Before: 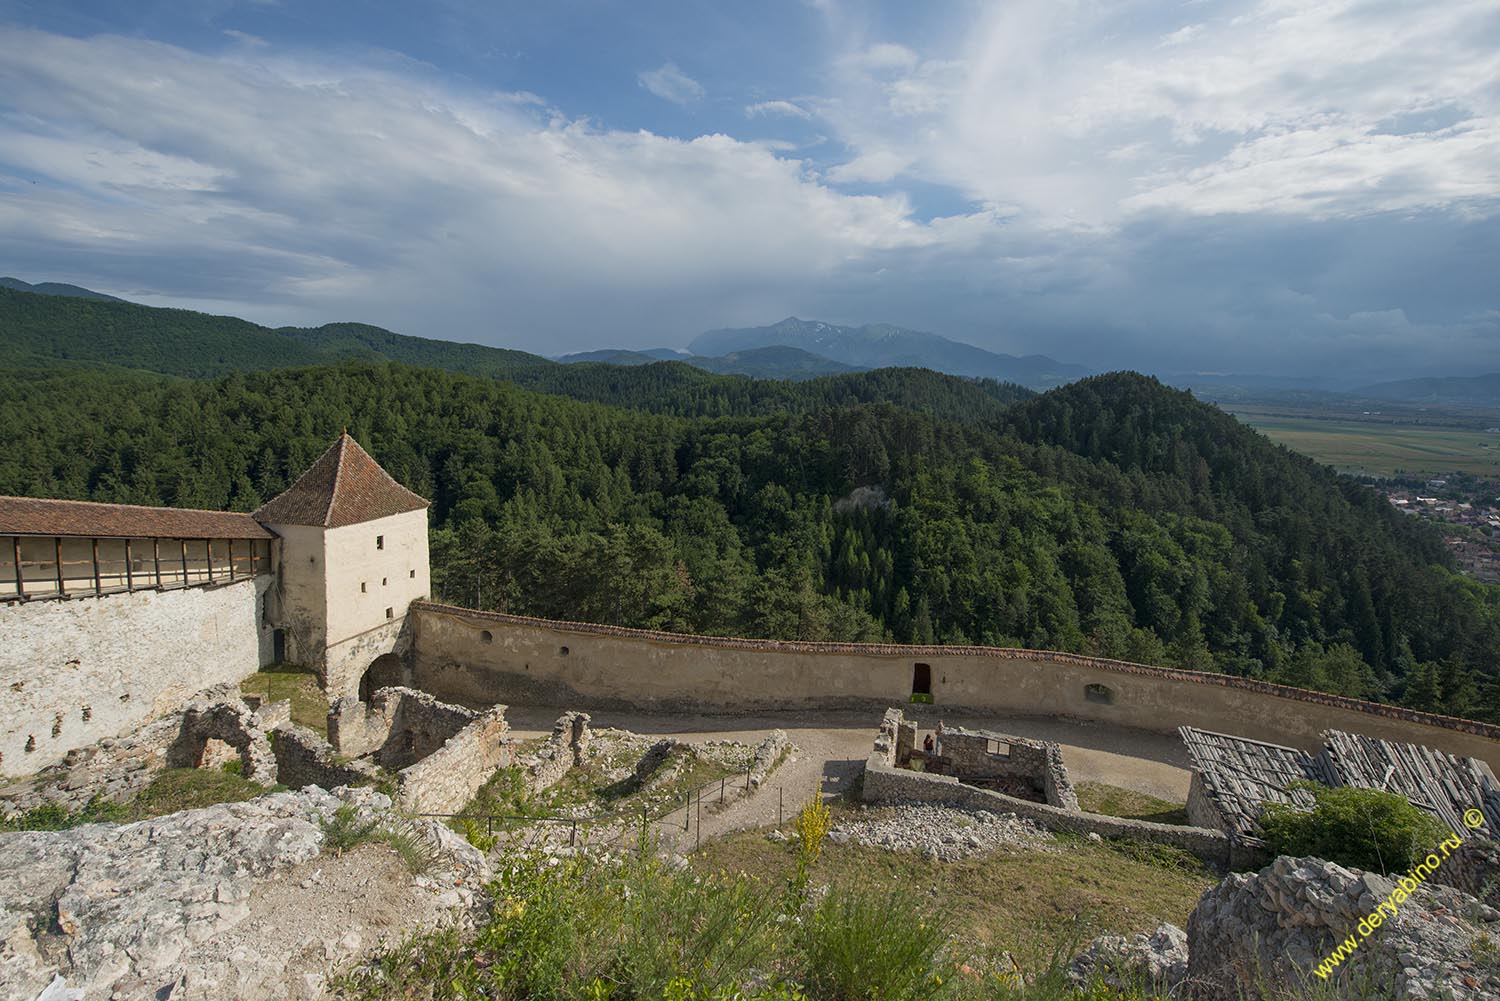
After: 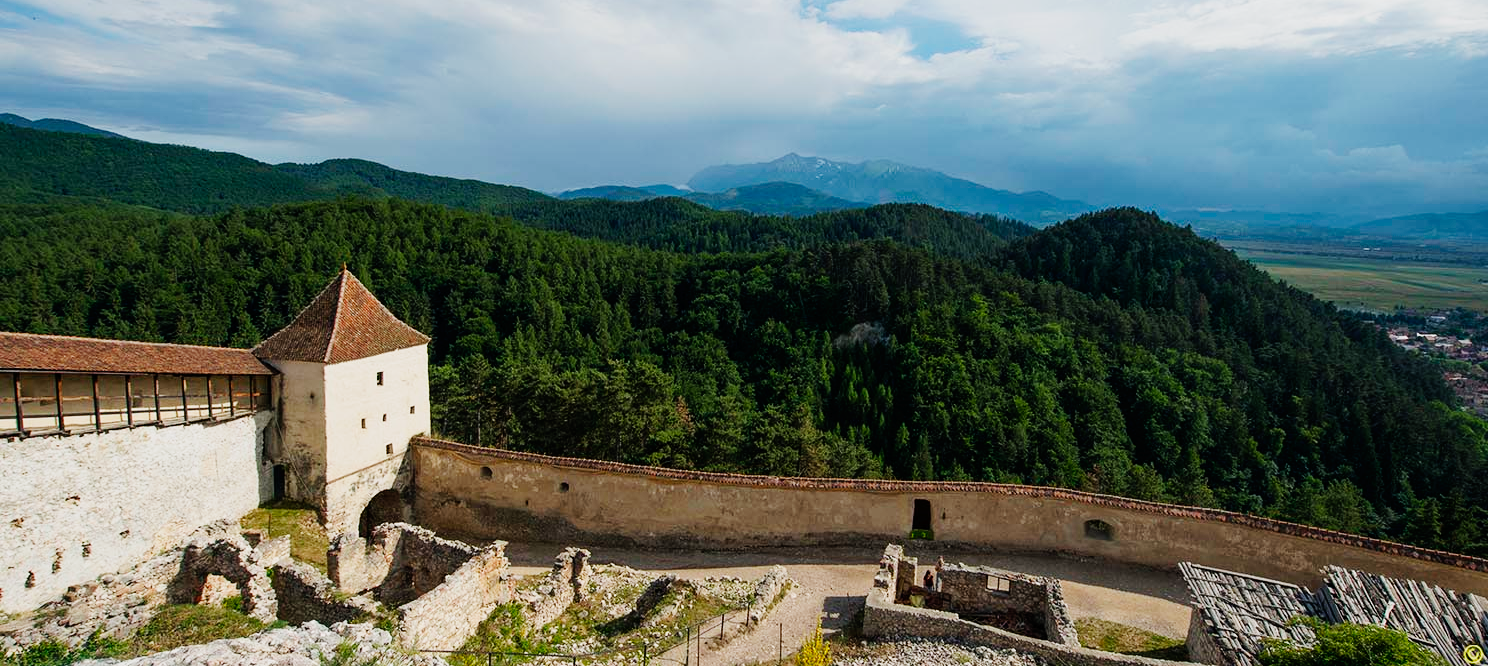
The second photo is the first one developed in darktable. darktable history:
exposure: black level correction 0, exposure -0.841 EV, compensate highlight preservation false
base curve: curves: ch0 [(0, 0) (0, 0.001) (0.001, 0.001) (0.004, 0.002) (0.007, 0.004) (0.015, 0.013) (0.033, 0.045) (0.052, 0.096) (0.075, 0.17) (0.099, 0.241) (0.163, 0.42) (0.219, 0.55) (0.259, 0.616) (0.327, 0.722) (0.365, 0.765) (0.522, 0.873) (0.547, 0.881) (0.689, 0.919) (0.826, 0.952) (1, 1)], preserve colors none
crop: top 16.473%, bottom 16.783%
